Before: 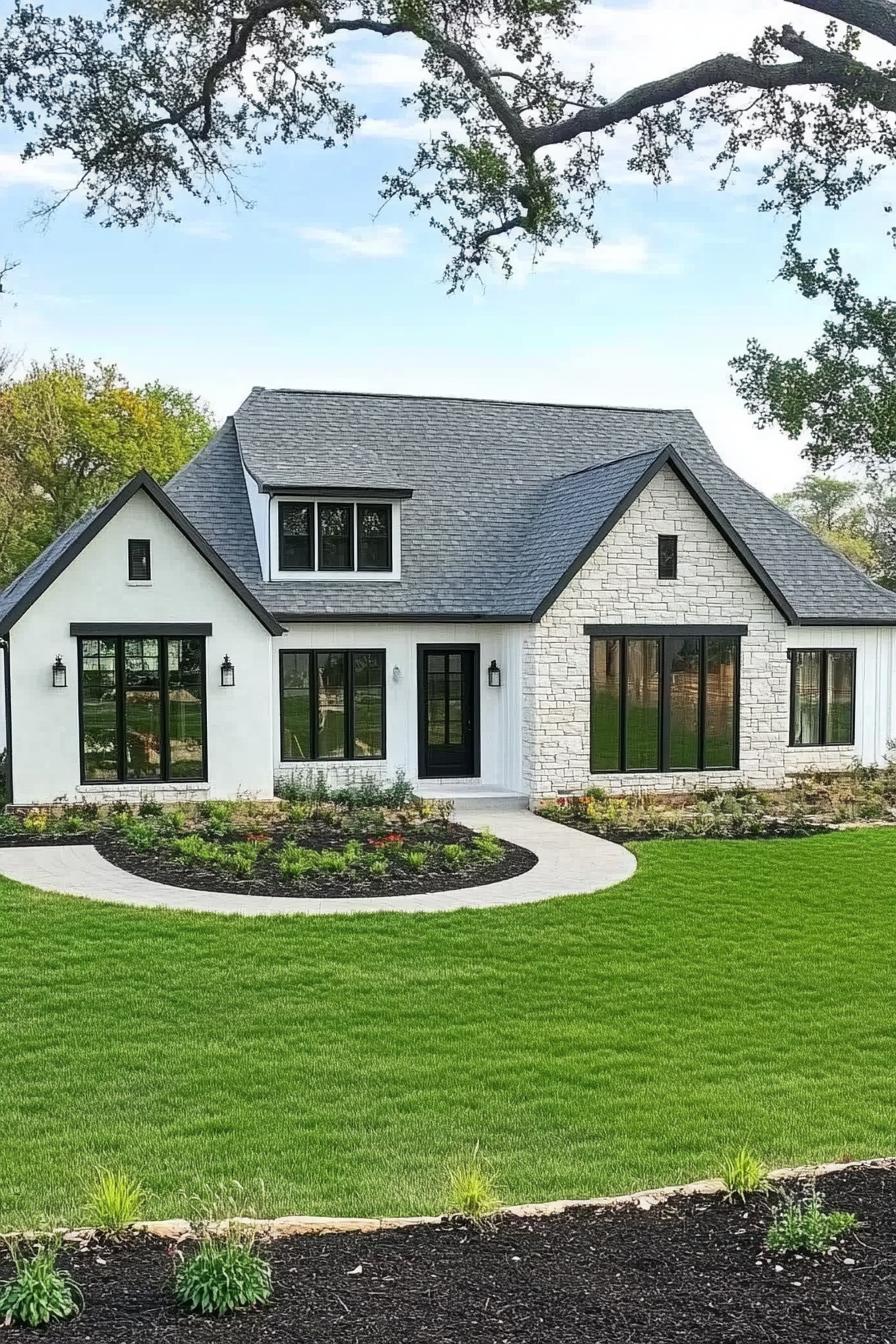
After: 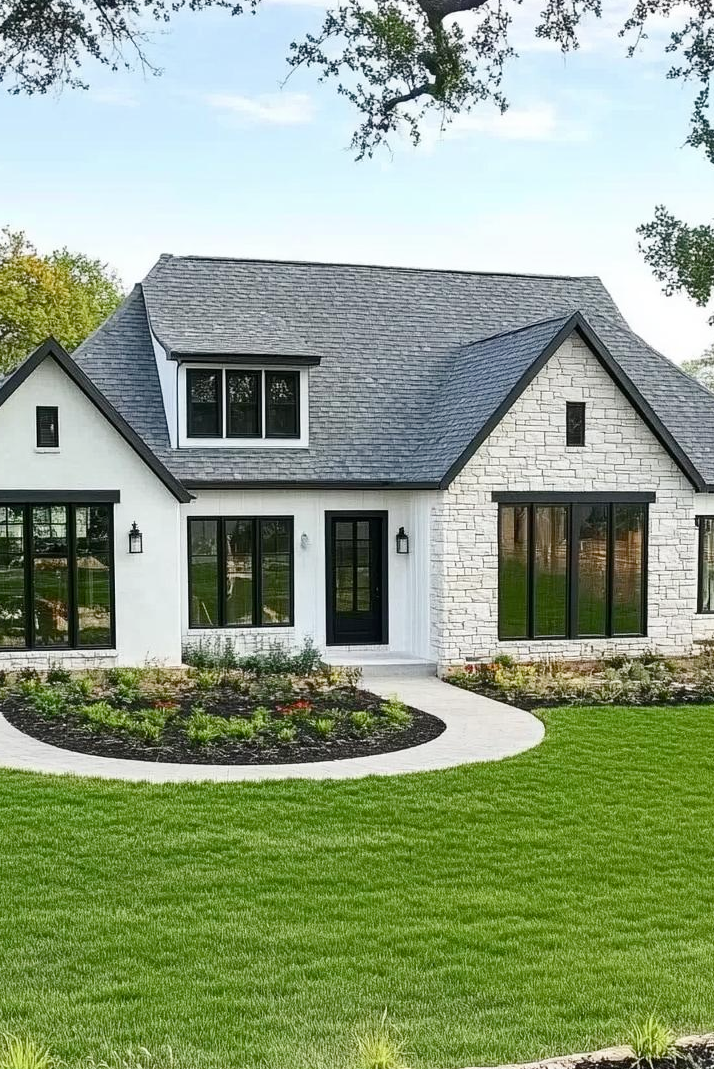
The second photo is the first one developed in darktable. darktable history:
color balance rgb: perceptual saturation grading › global saturation 20%, perceptual saturation grading › highlights -24.77%, perceptual saturation grading › shadows 25.802%, global vibrance 7.608%
crop and rotate: left 10.346%, top 9.912%, right 9.896%, bottom 10.482%
contrast brightness saturation: contrast 0.11, saturation -0.166
